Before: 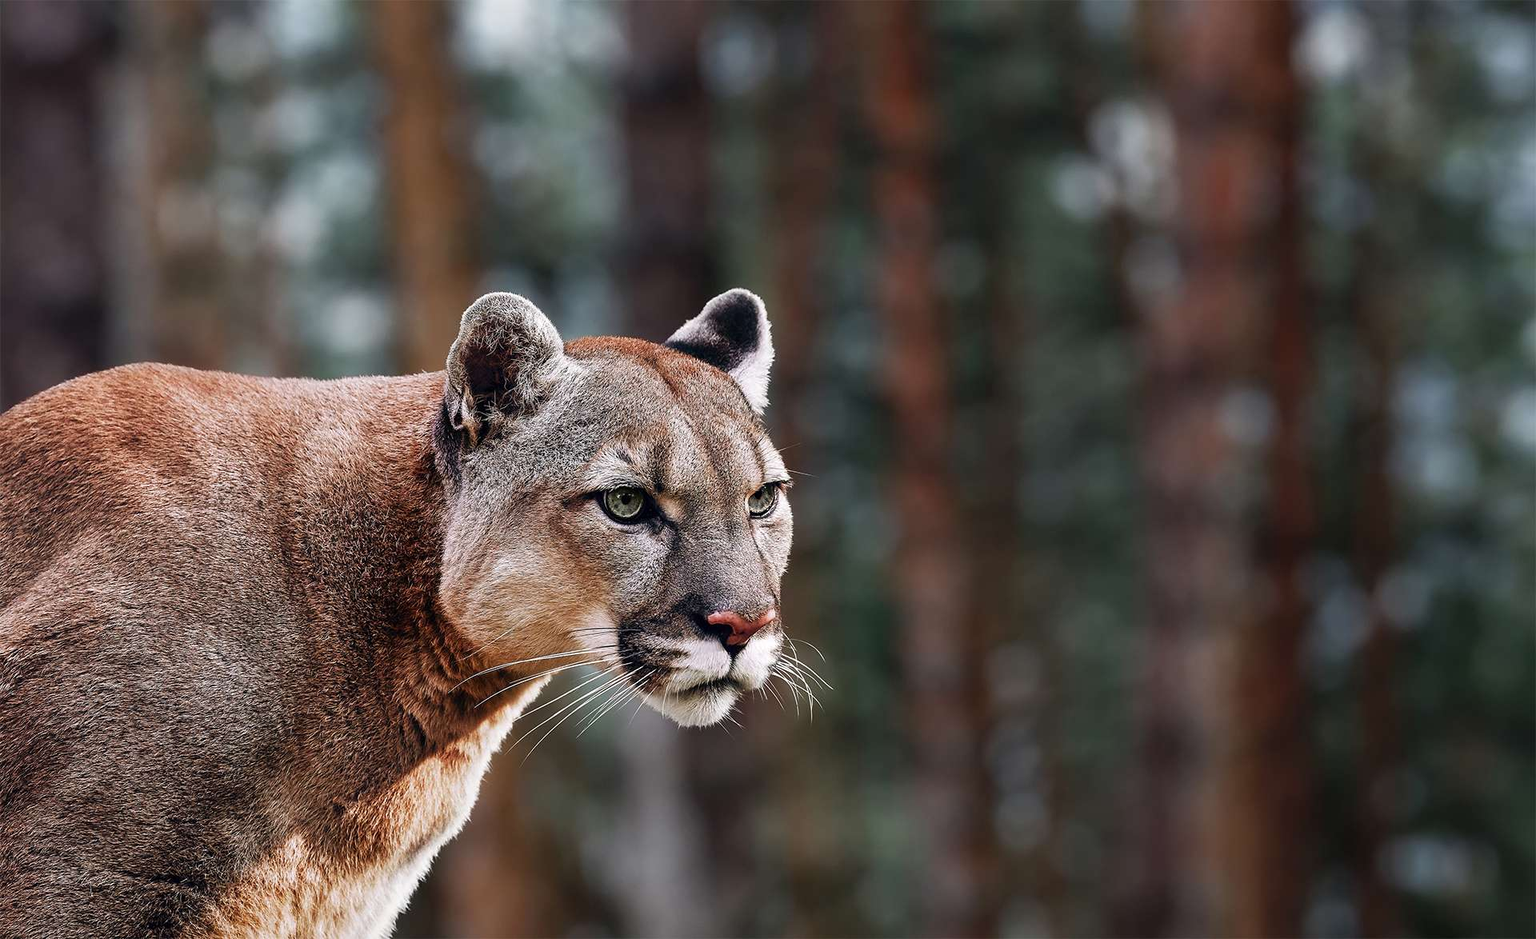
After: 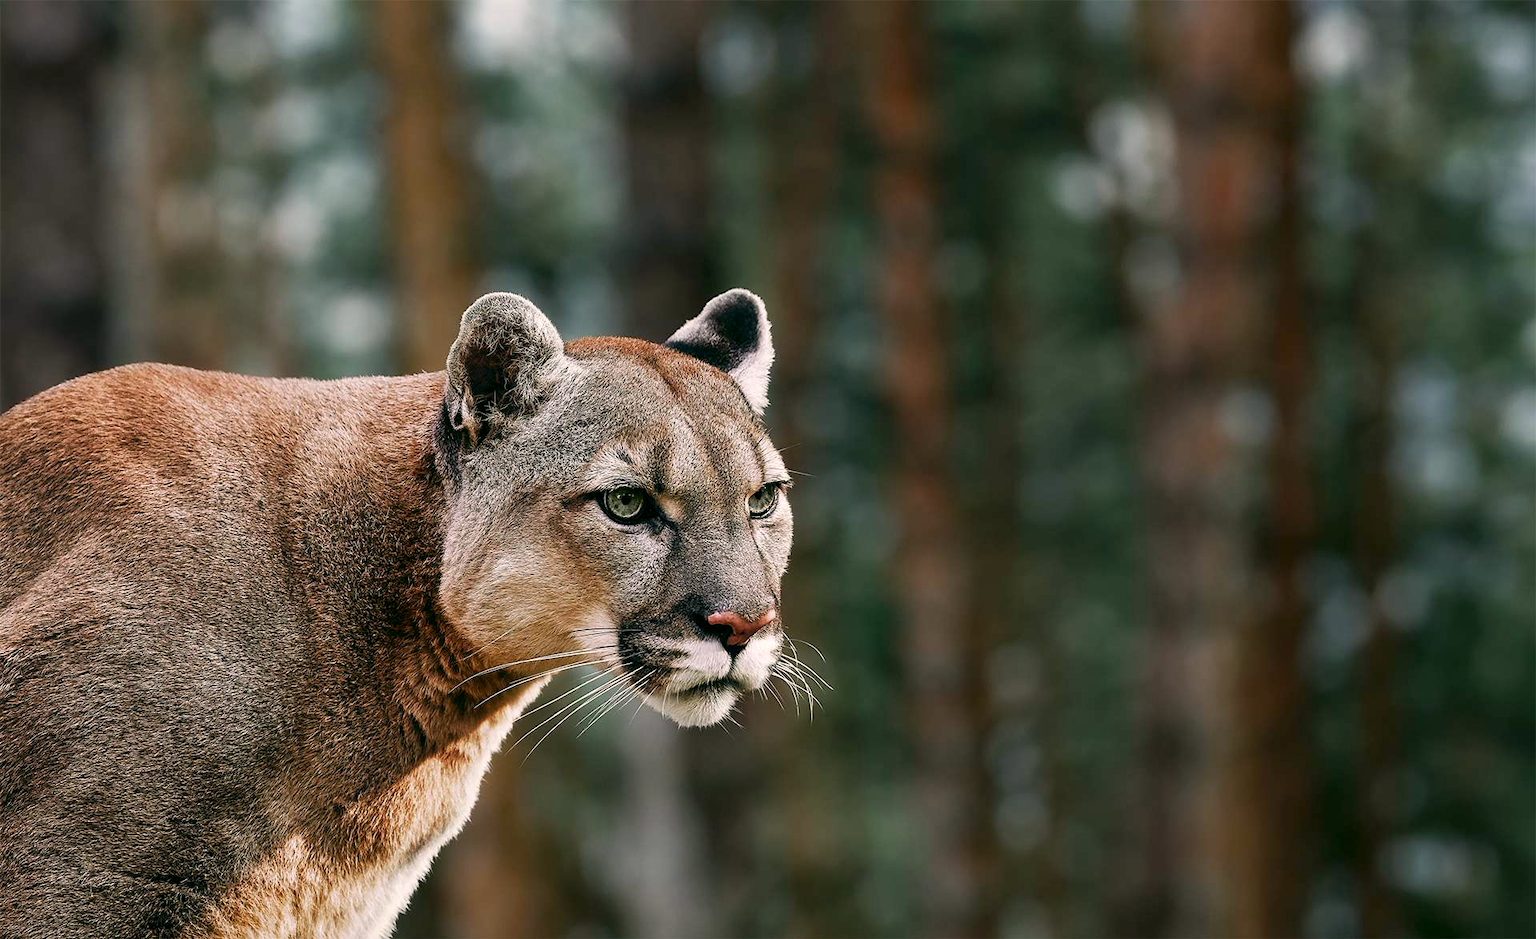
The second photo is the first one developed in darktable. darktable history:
color correction: highlights a* 3.96, highlights b* 4.92, shadows a* -8.1, shadows b* 5.07
exposure: black level correction 0.001, compensate exposure bias true, compensate highlight preservation false
